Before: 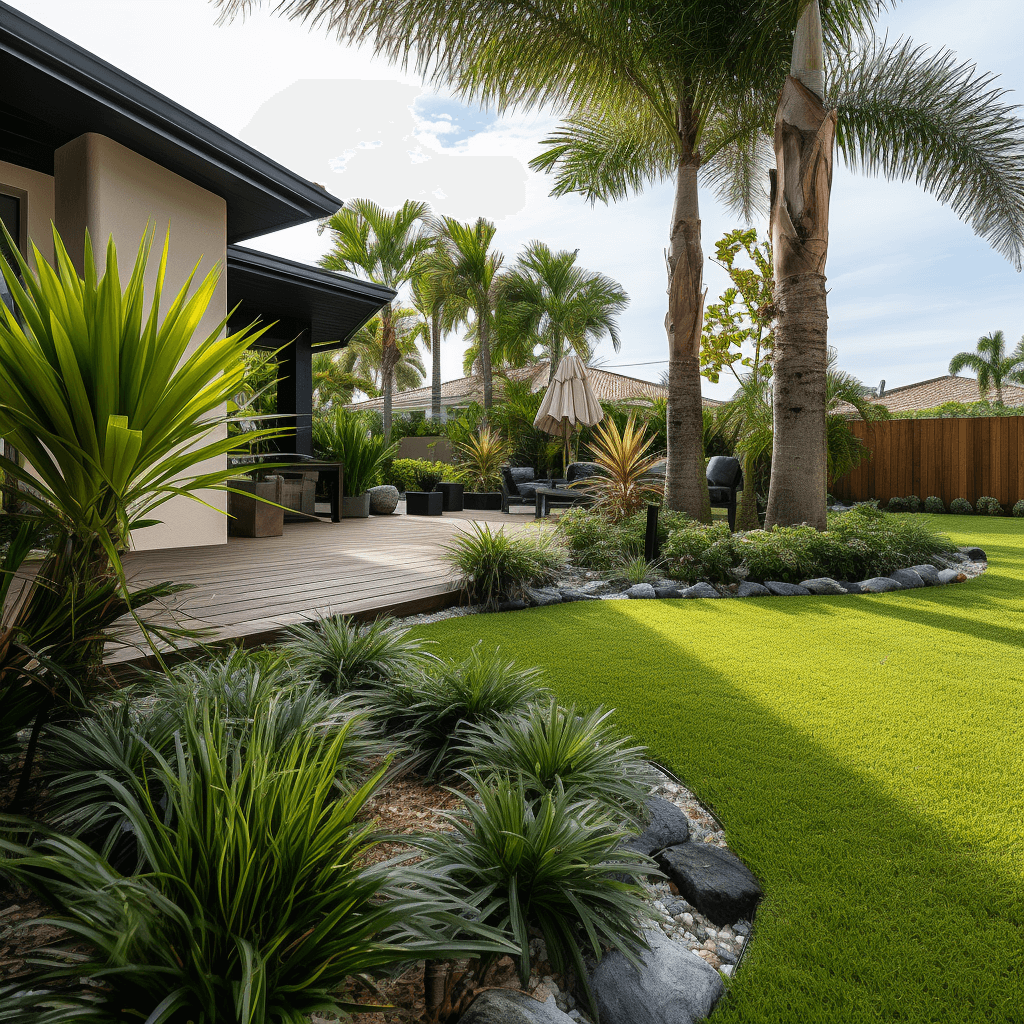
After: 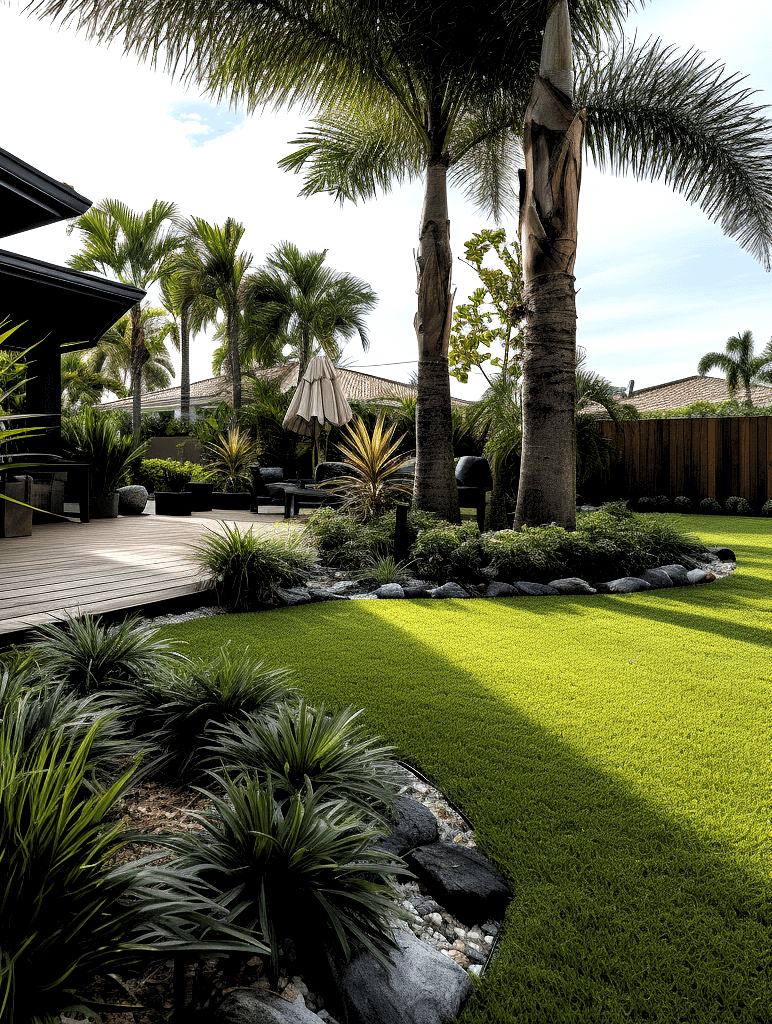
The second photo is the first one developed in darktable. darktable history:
crop and rotate: left 24.6%
levels: levels [0.182, 0.542, 0.902]
exposure: compensate highlight preservation false
